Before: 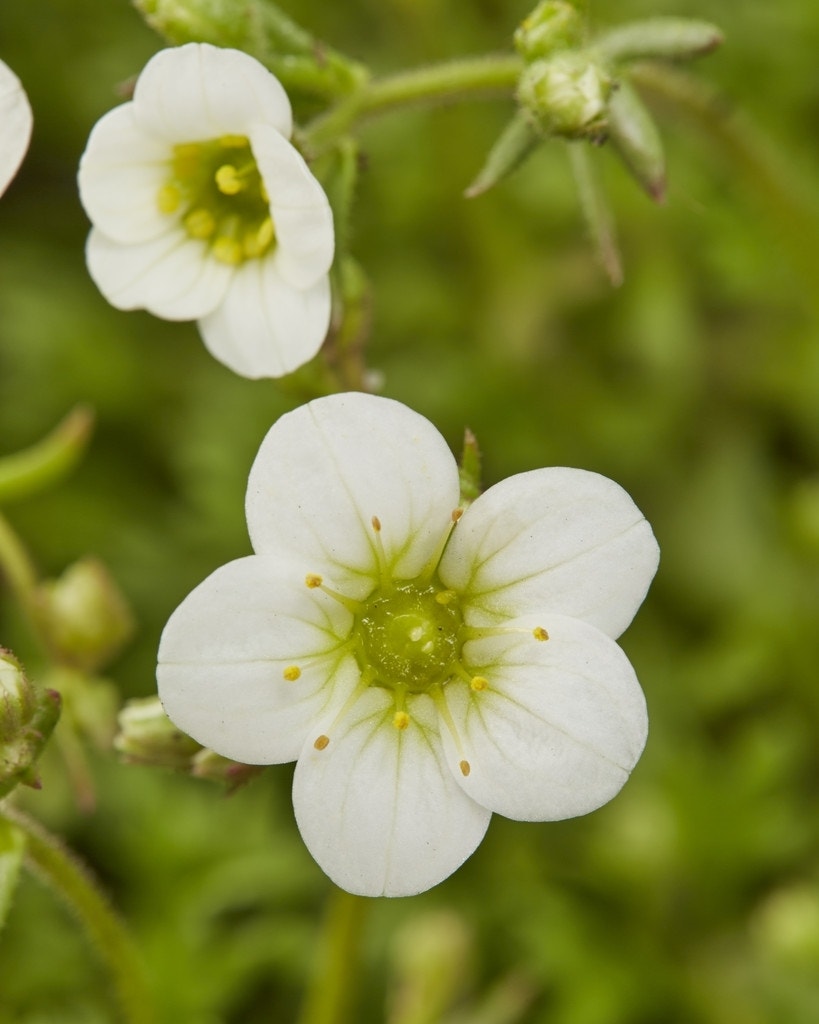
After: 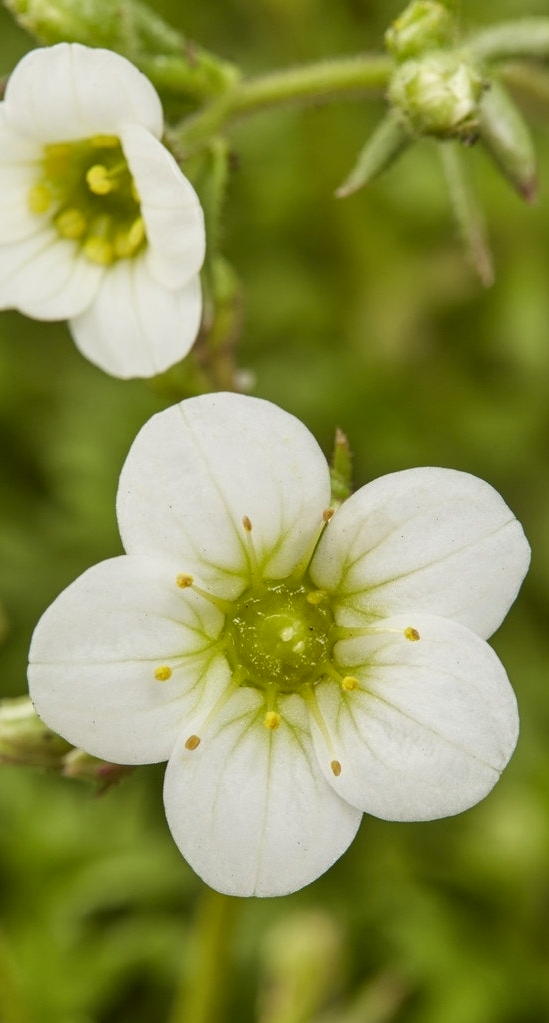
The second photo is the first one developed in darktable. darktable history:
local contrast: on, module defaults
crop and rotate: left 15.751%, right 17.187%
